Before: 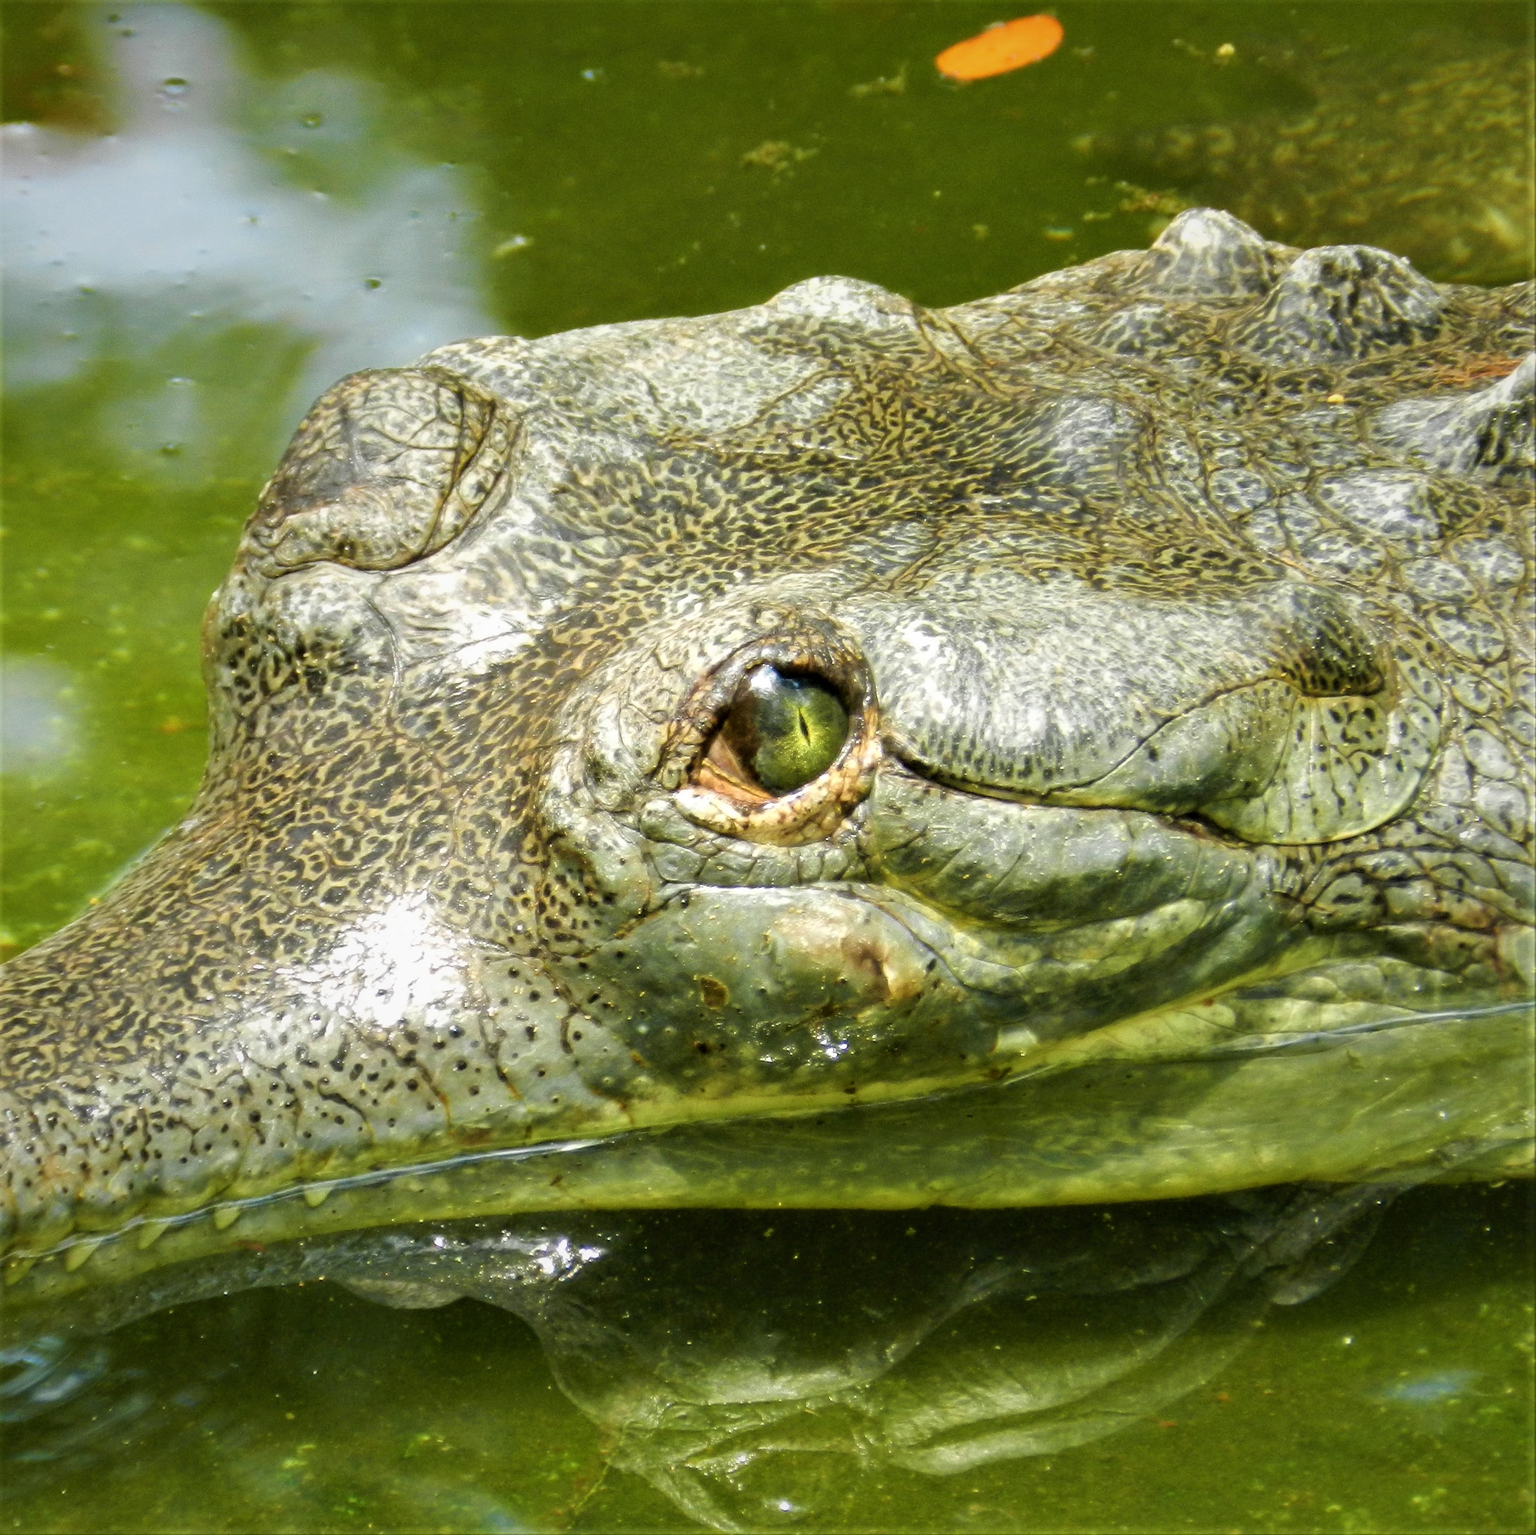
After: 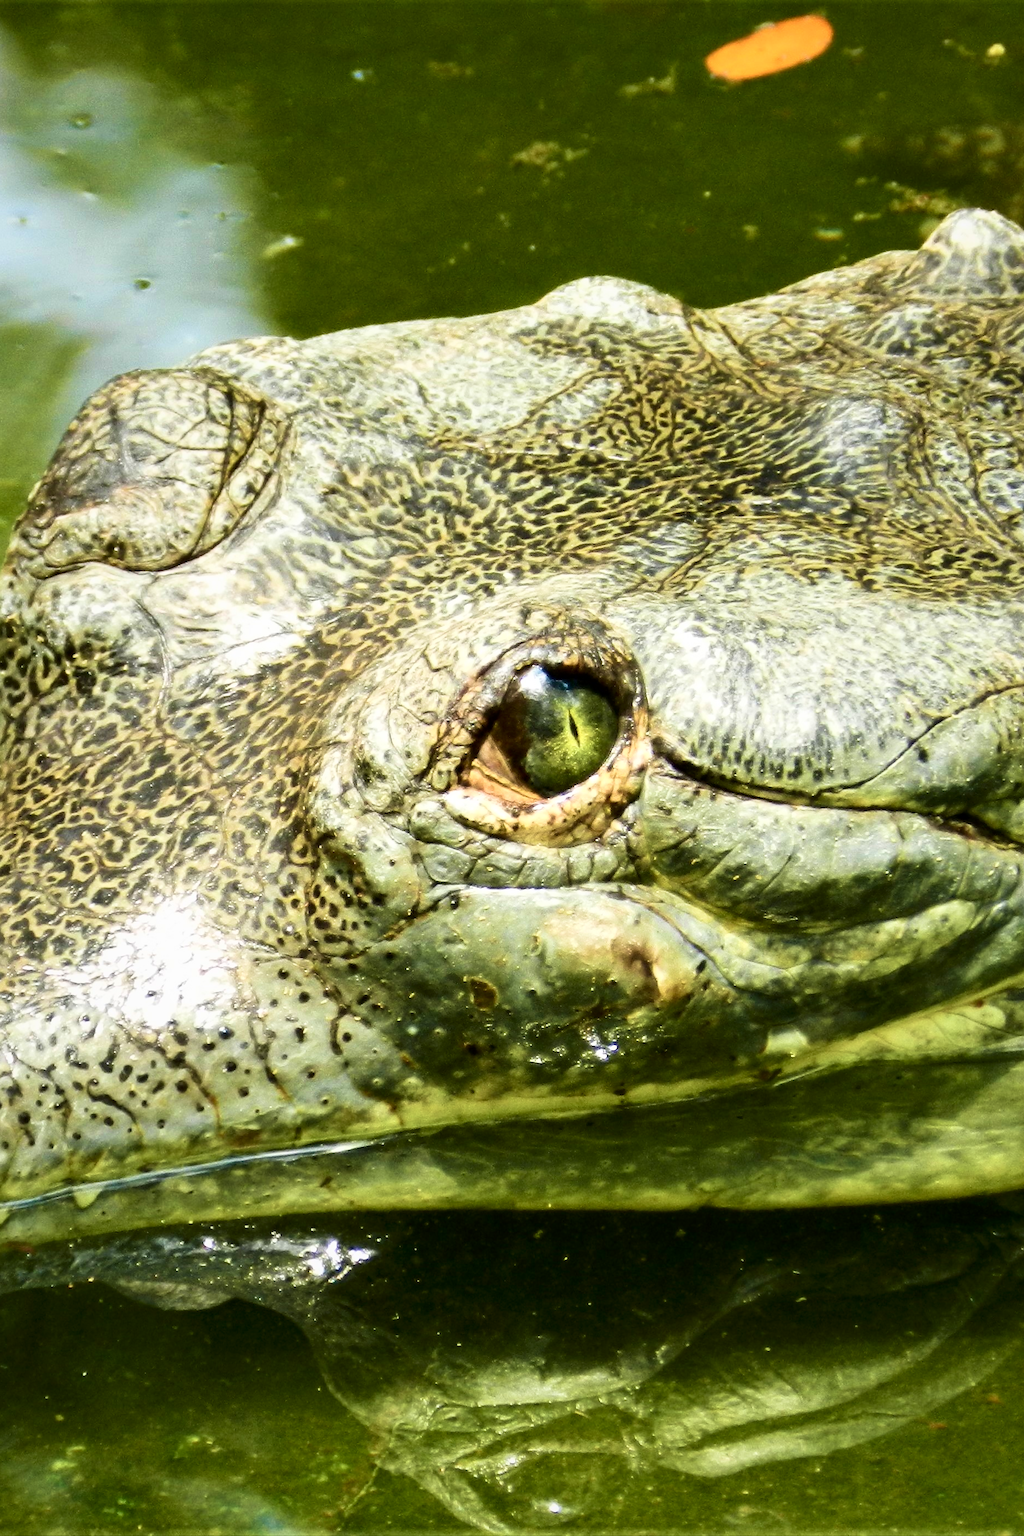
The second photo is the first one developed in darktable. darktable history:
velvia: on, module defaults
crop and rotate: left 15.055%, right 18.278%
contrast brightness saturation: contrast 0.28
white balance: emerald 1
